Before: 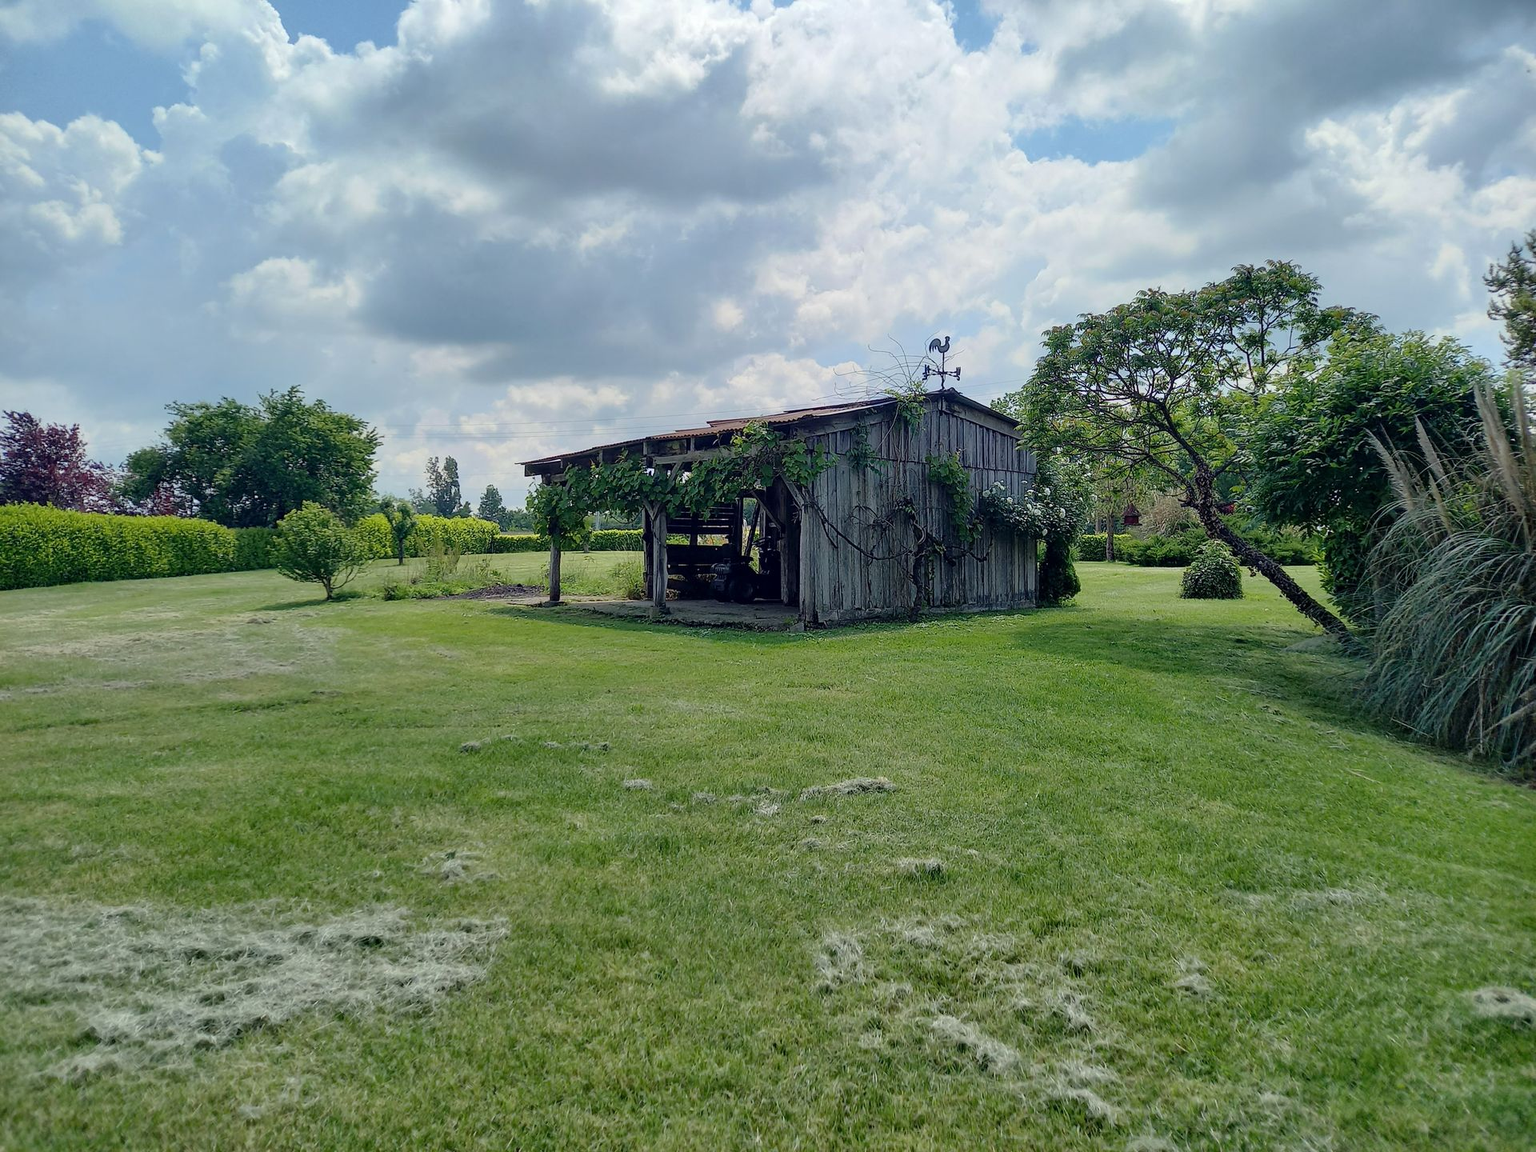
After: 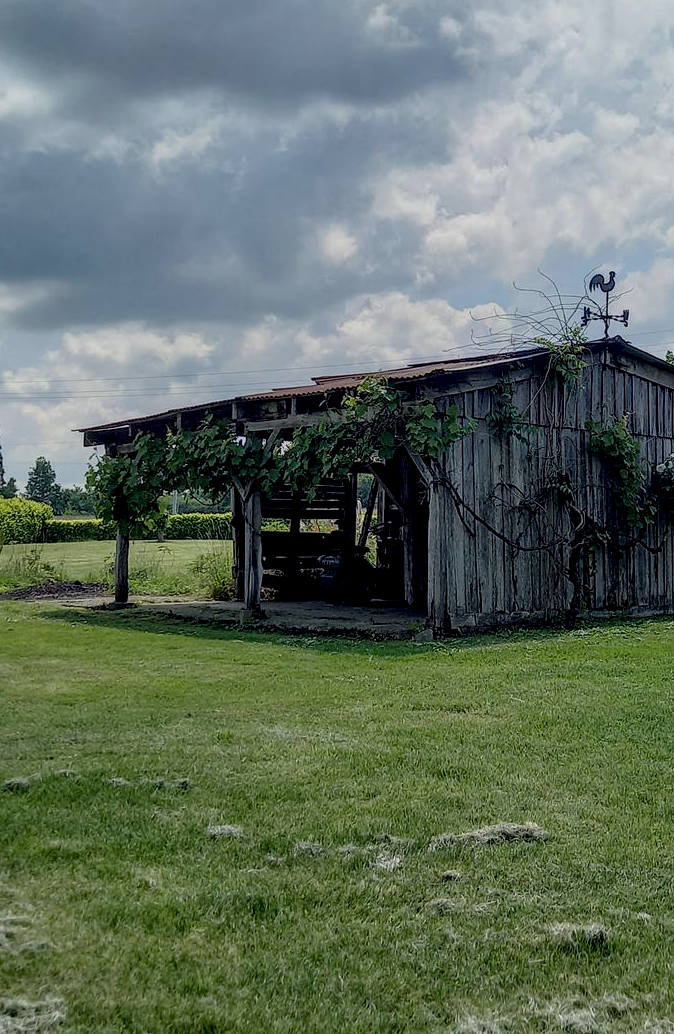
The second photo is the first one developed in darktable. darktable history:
exposure: exposure -0.55 EV, compensate highlight preservation false
crop and rotate: left 29.826%, top 10.371%, right 35.044%, bottom 17.765%
local contrast: highlights 60%, shadows 60%, detail 160%
